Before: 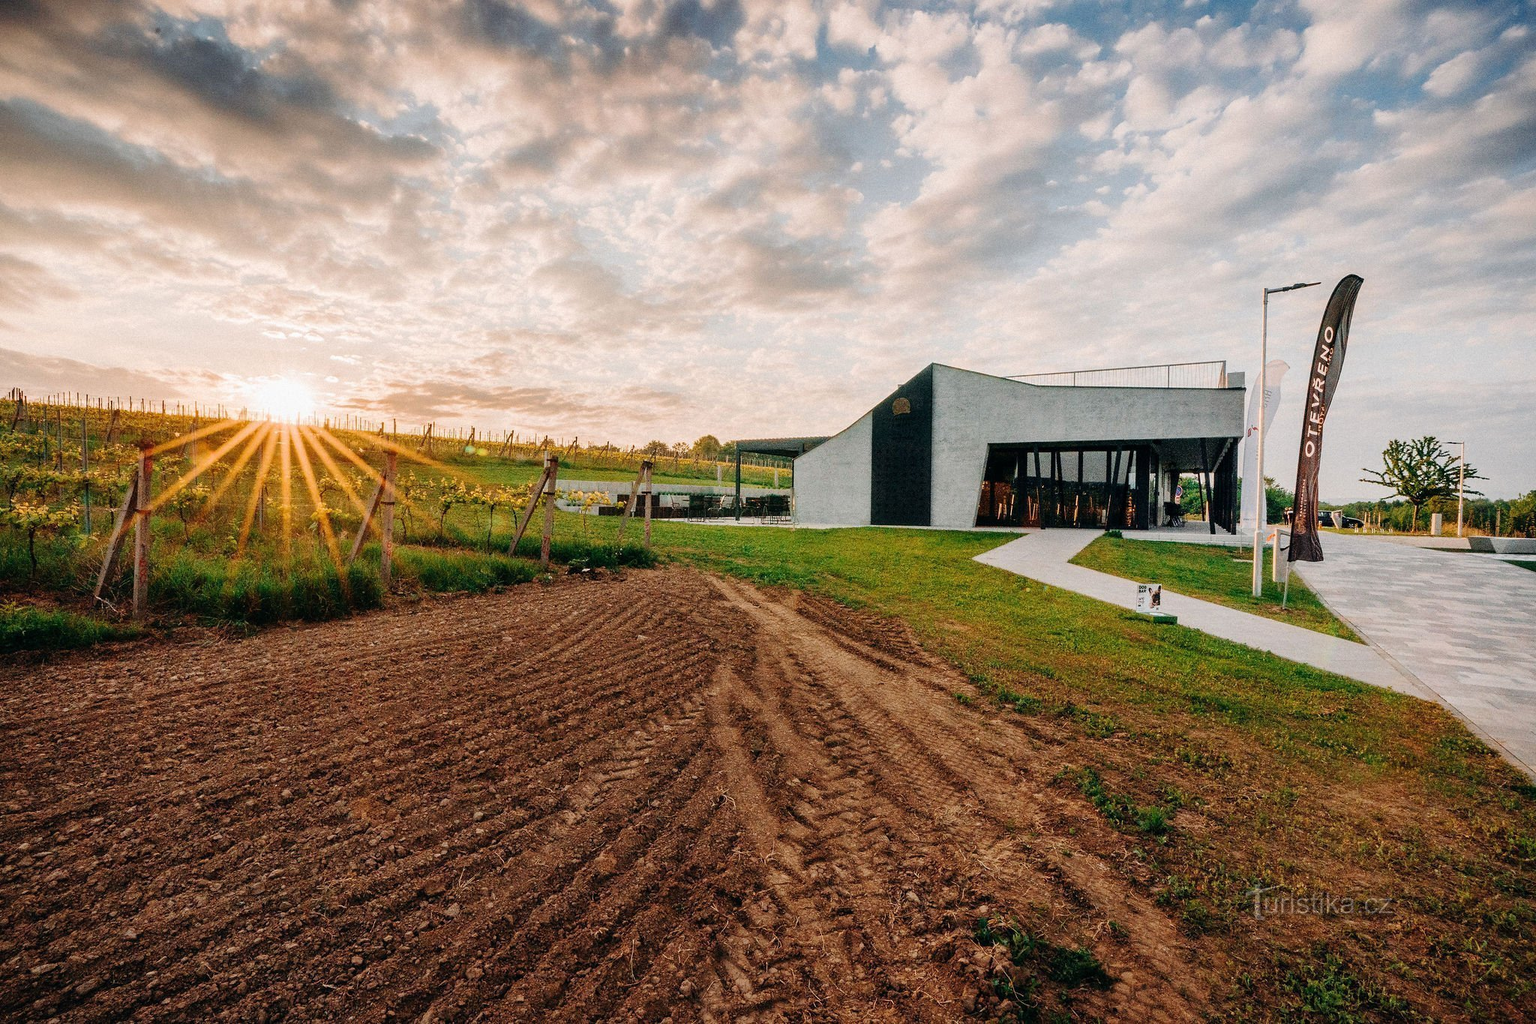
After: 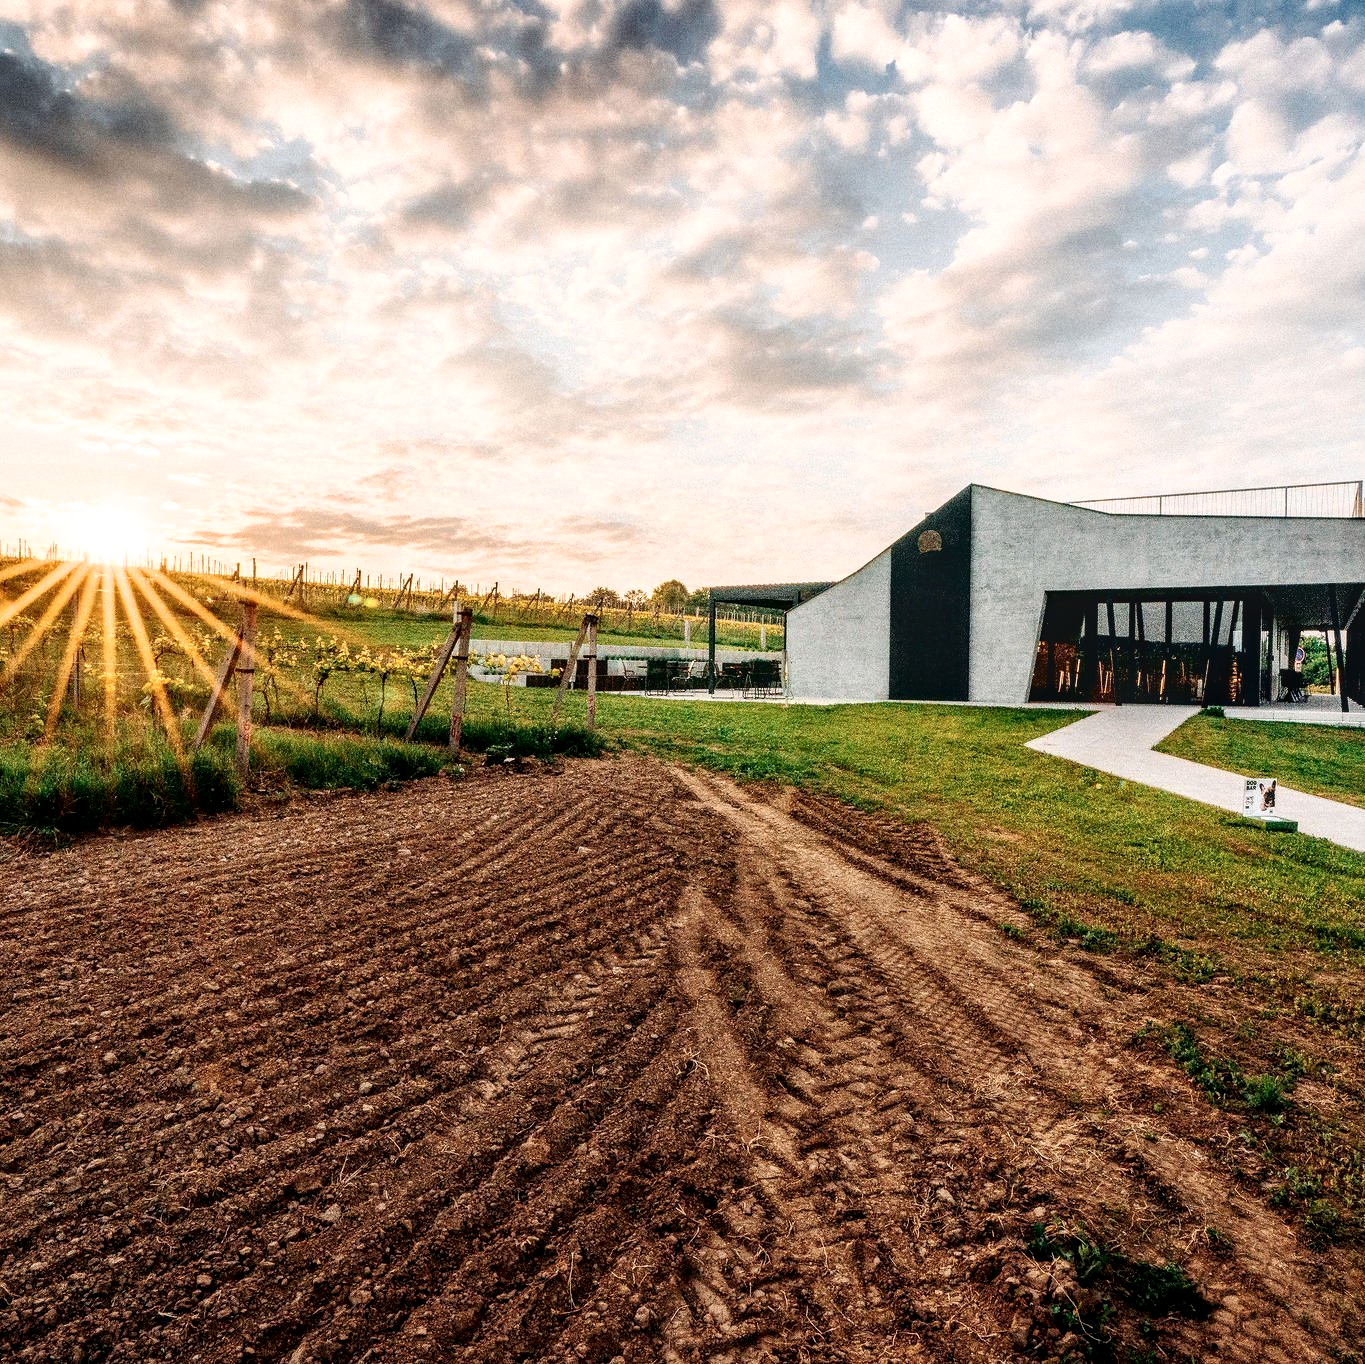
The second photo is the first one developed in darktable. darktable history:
crop and rotate: left 13.327%, right 19.99%
local contrast: detail 130%
tone curve: curves: ch0 [(0, 0) (0.003, 0.016) (0.011, 0.016) (0.025, 0.016) (0.044, 0.017) (0.069, 0.026) (0.1, 0.044) (0.136, 0.074) (0.177, 0.121) (0.224, 0.183) (0.277, 0.248) (0.335, 0.326) (0.399, 0.413) (0.468, 0.511) (0.543, 0.612) (0.623, 0.717) (0.709, 0.818) (0.801, 0.911) (0.898, 0.979) (1, 1)], color space Lab, independent channels, preserve colors none
